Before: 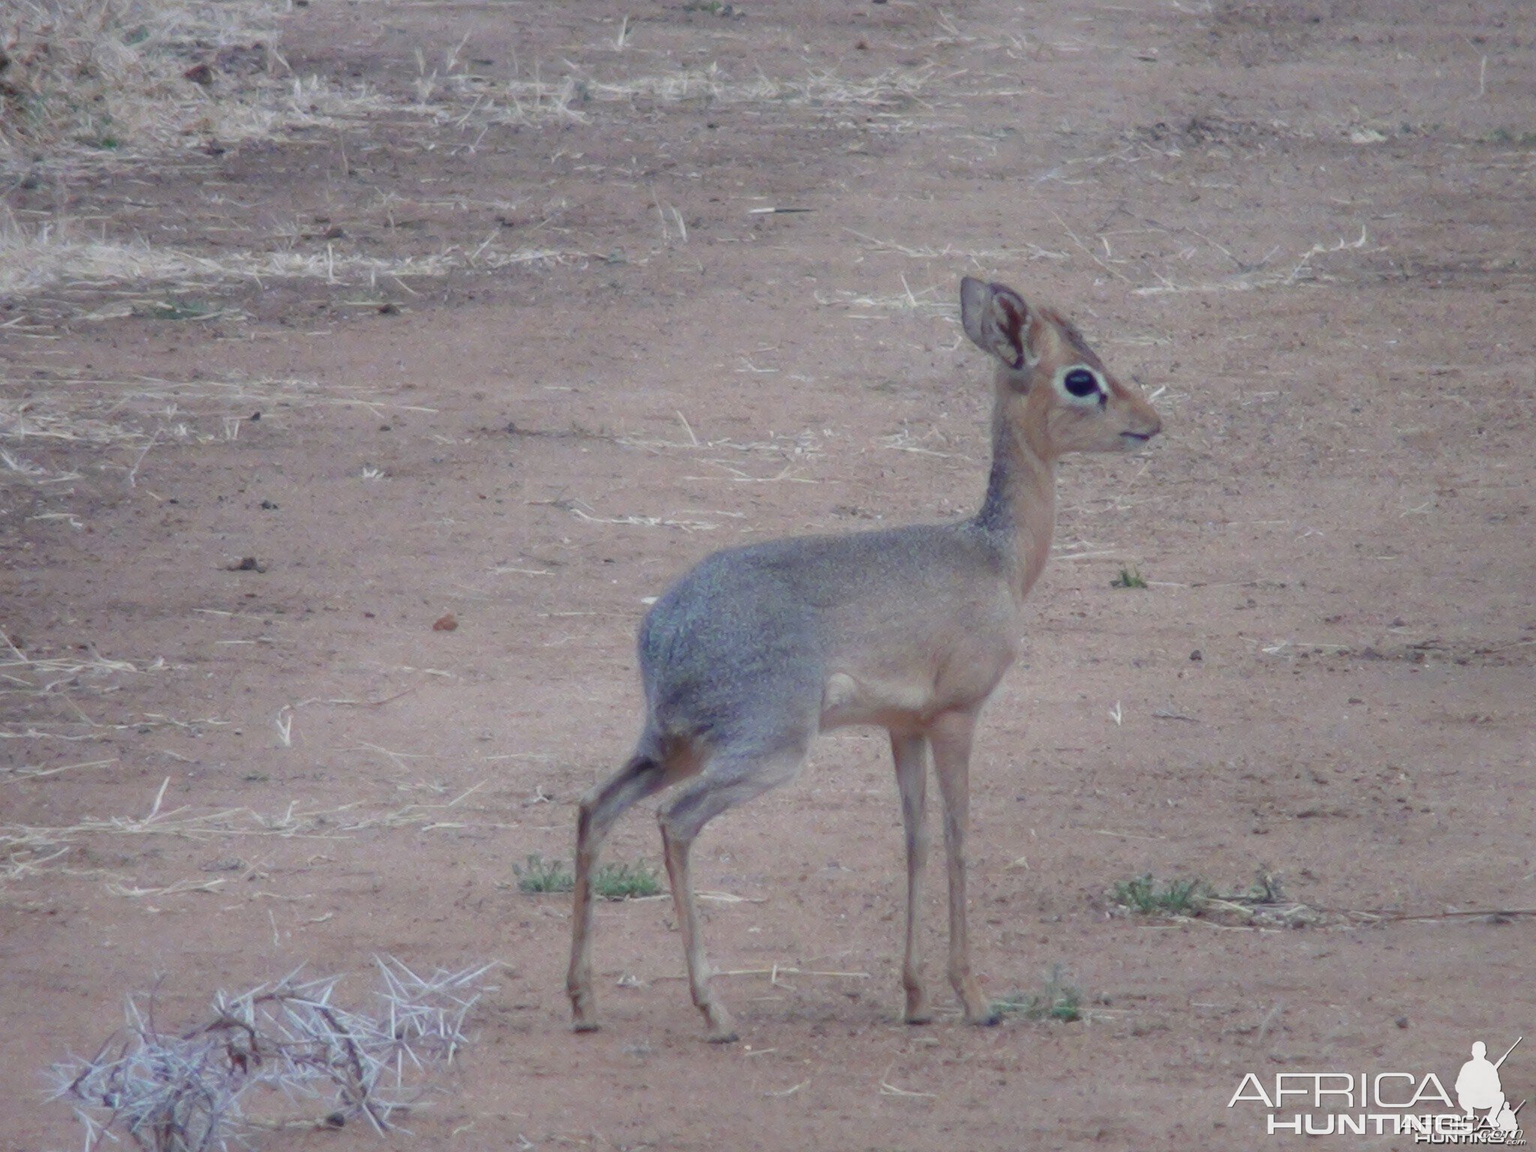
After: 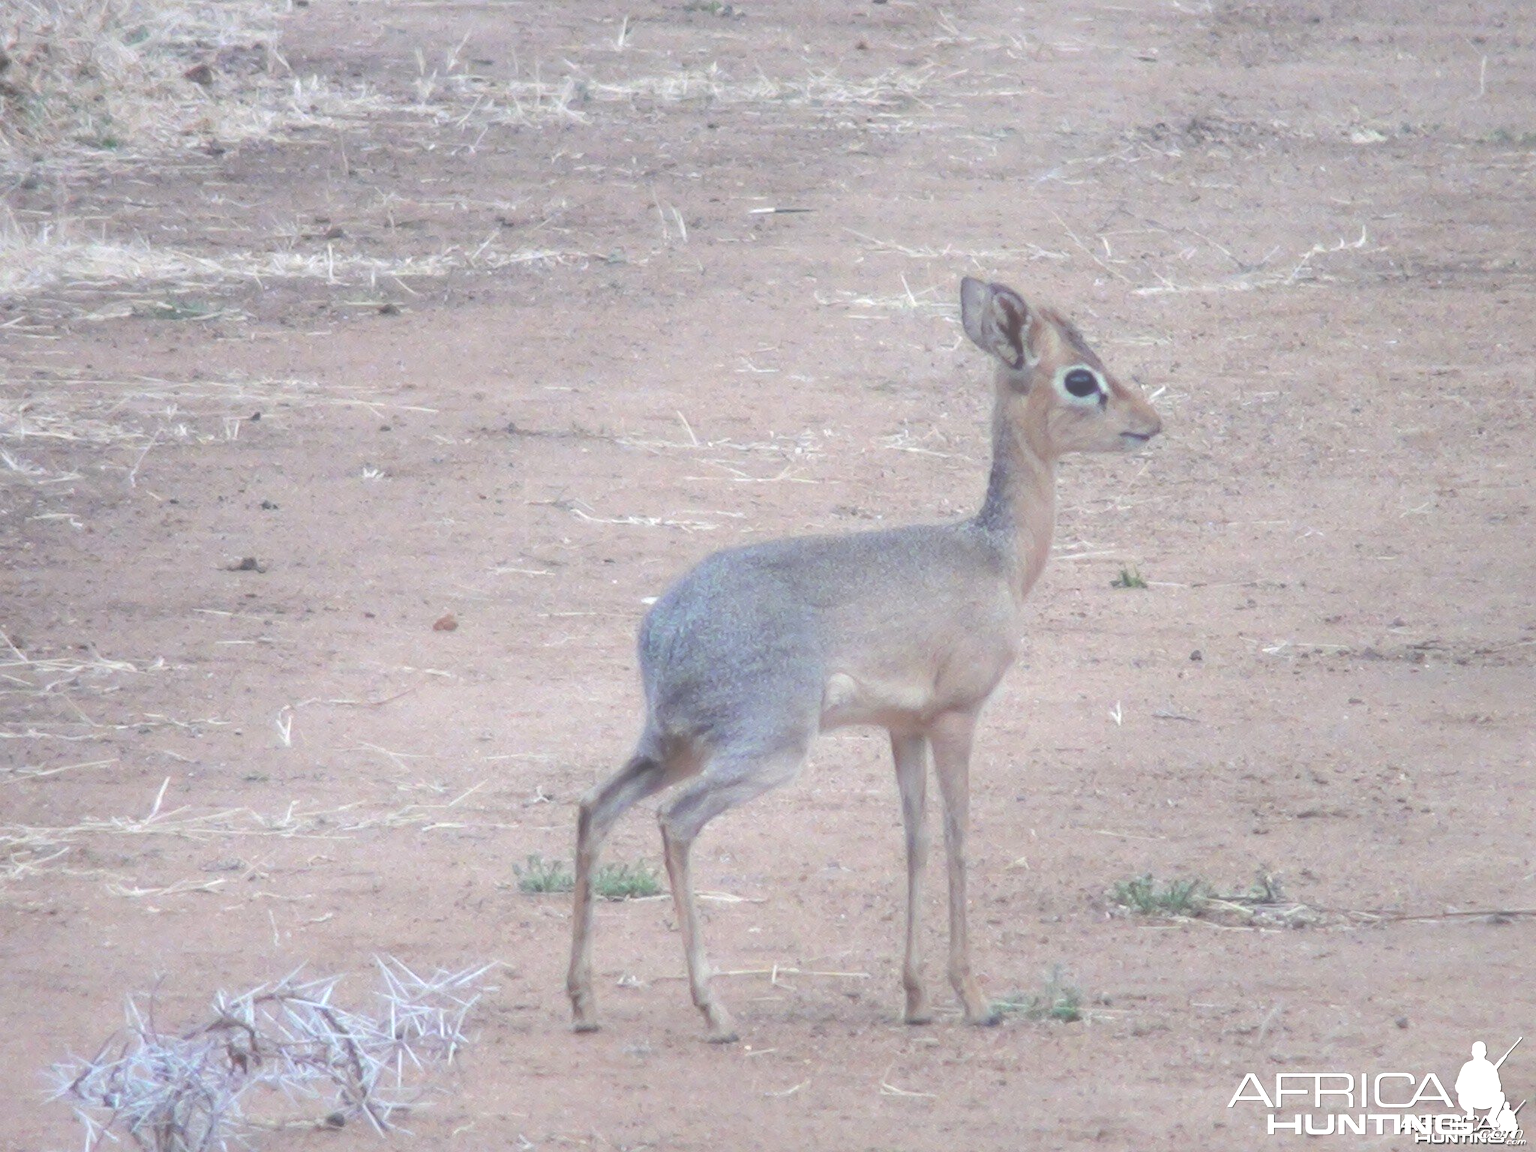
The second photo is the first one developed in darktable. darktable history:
color balance rgb: global offset › luminance -0.982%, perceptual saturation grading › global saturation 14.938%, contrast -9.397%
tone equalizer: -8 EV -1.05 EV, -7 EV -0.999 EV, -6 EV -0.869 EV, -5 EV -0.608 EV, -3 EV 0.604 EV, -2 EV 0.862 EV, -1 EV 1.01 EV, +0 EV 1.06 EV, edges refinement/feathering 500, mask exposure compensation -1.57 EV, preserve details no
exposure: black level correction -0.086, compensate highlight preservation false
